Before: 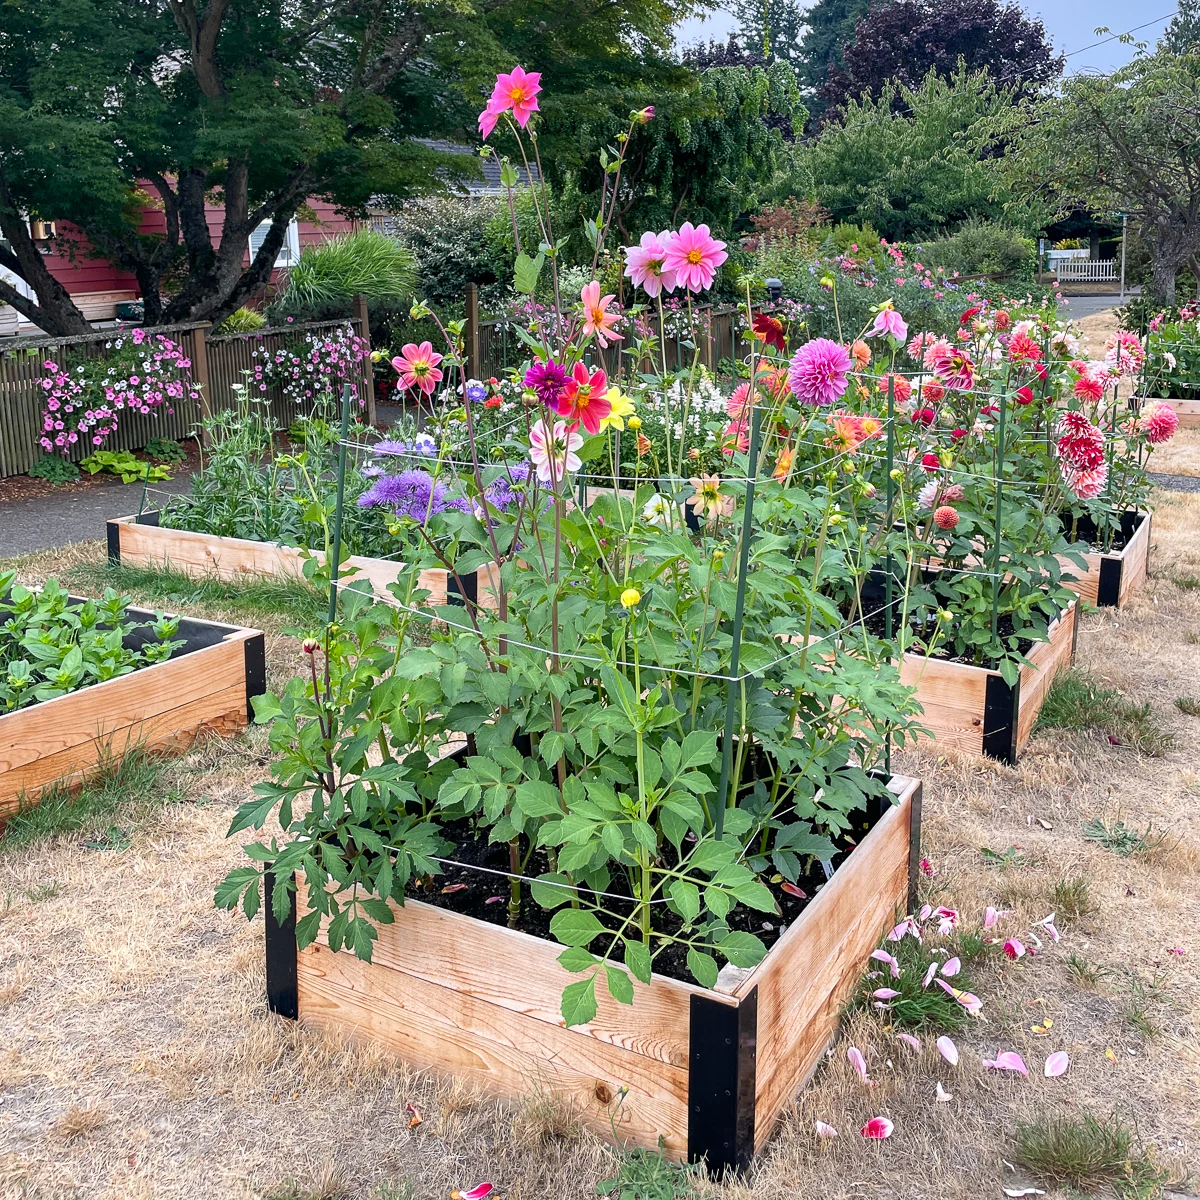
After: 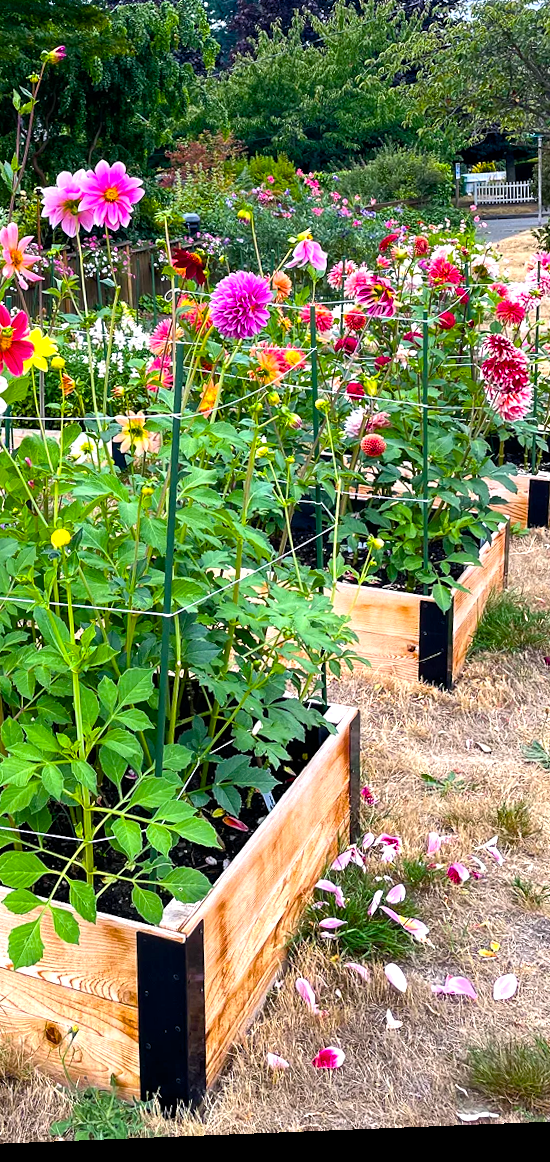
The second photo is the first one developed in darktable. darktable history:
crop: left 47.628%, top 6.643%, right 7.874%
color balance rgb: linear chroma grading › global chroma 9%, perceptual saturation grading › global saturation 36%, perceptual saturation grading › shadows 35%, perceptual brilliance grading › global brilliance 15%, perceptual brilliance grading › shadows -35%, global vibrance 15%
rotate and perspective: rotation -2.29°, automatic cropping off
